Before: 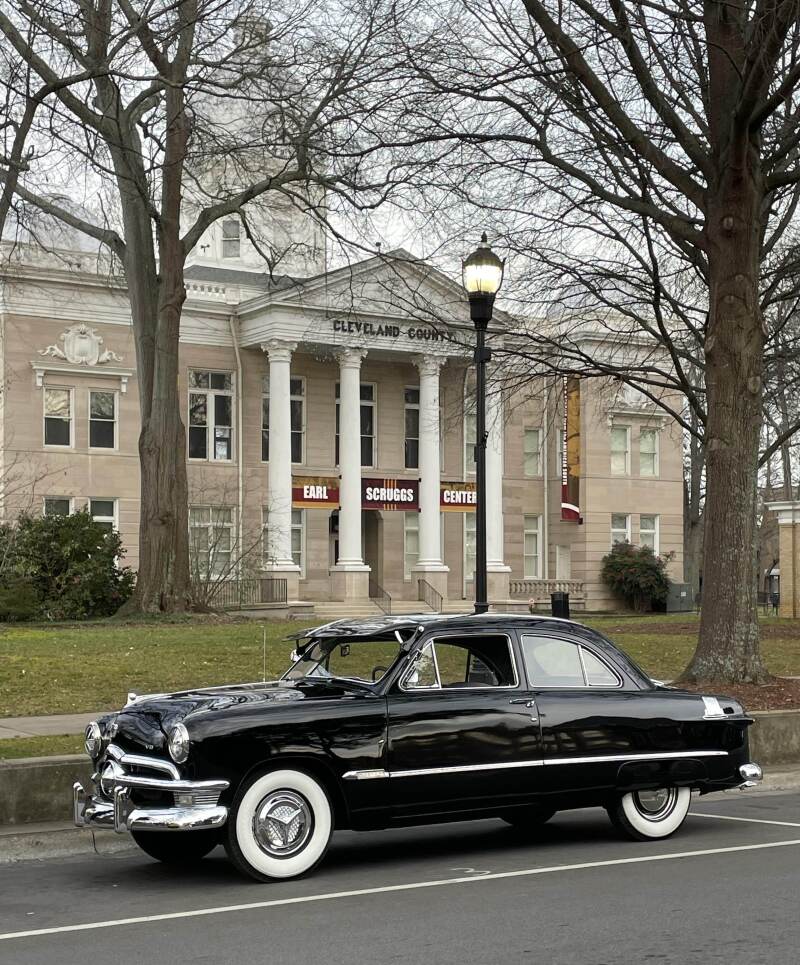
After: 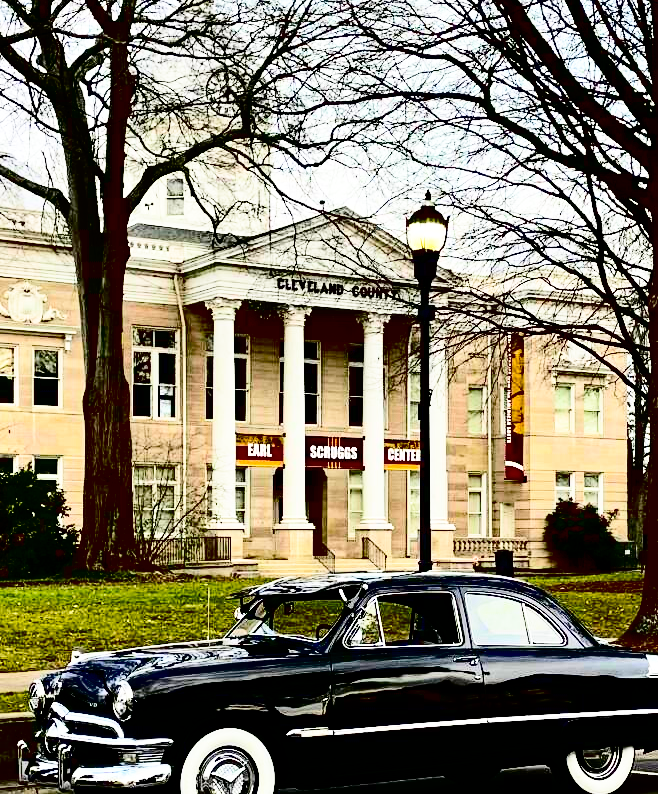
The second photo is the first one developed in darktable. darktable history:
tone equalizer: -8 EV 0.065 EV
shadows and highlights: shadows 25.06, highlights -23.77
contrast brightness saturation: contrast 0.764, brightness -0.983, saturation 0.998
base curve: curves: ch0 [(0, 0) (0.028, 0.03) (0.121, 0.232) (0.46, 0.748) (0.859, 0.968) (1, 1)], preserve colors none
crop and rotate: left 7.111%, top 4.411%, right 10.628%, bottom 13.248%
haze removal: strength 0.277, distance 0.249, compatibility mode true, adaptive false
